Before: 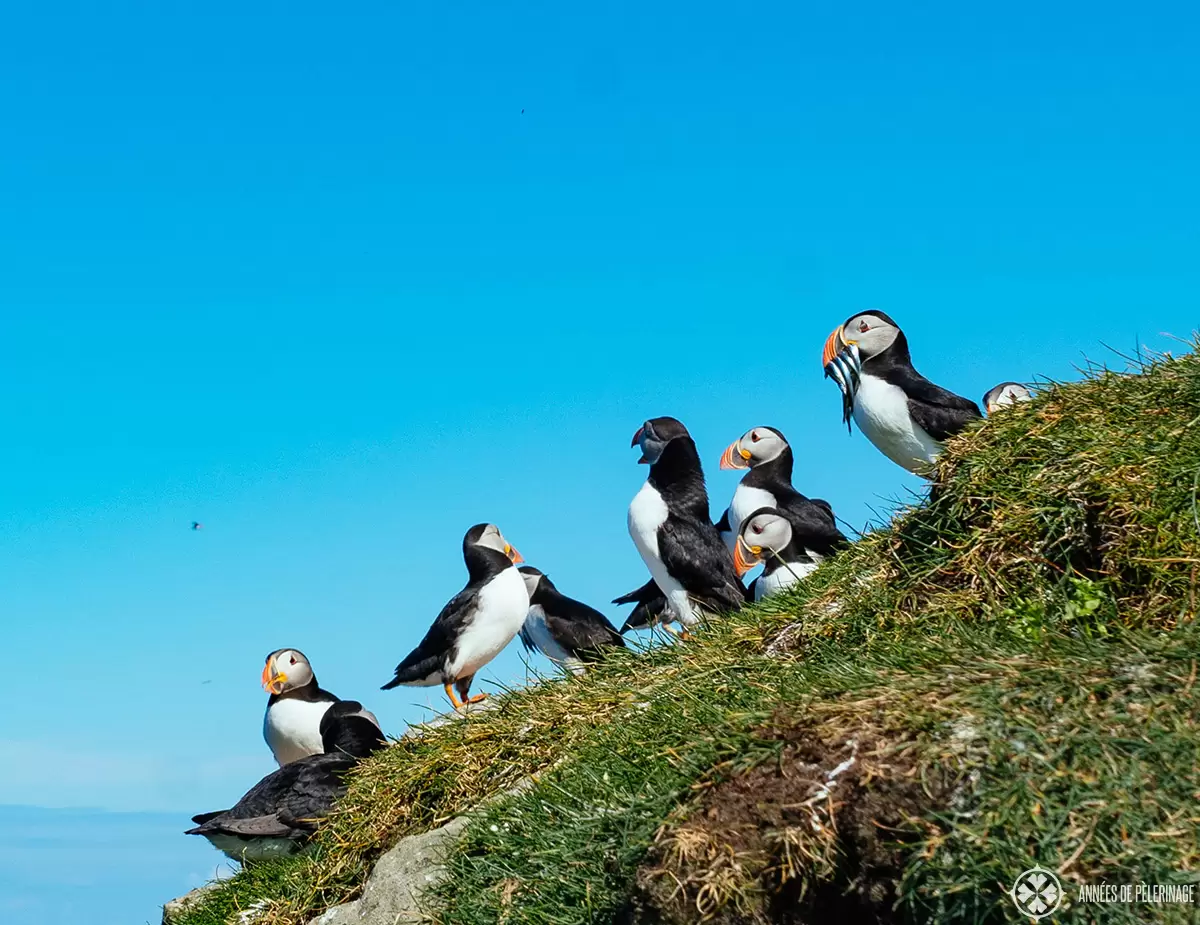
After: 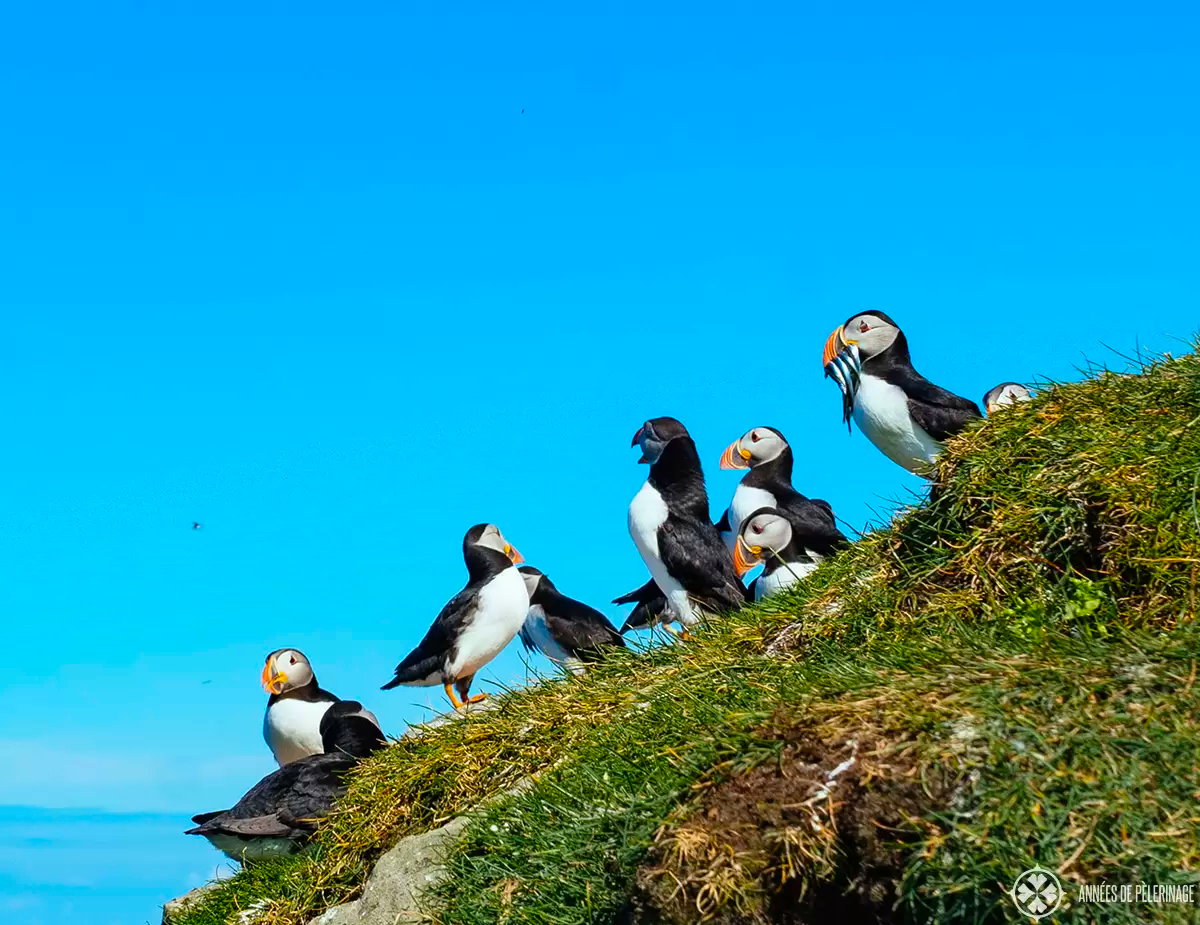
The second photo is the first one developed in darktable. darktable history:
color balance rgb: linear chroma grading › global chroma 9.31%, global vibrance 41.49%
exposure: compensate highlight preservation false
